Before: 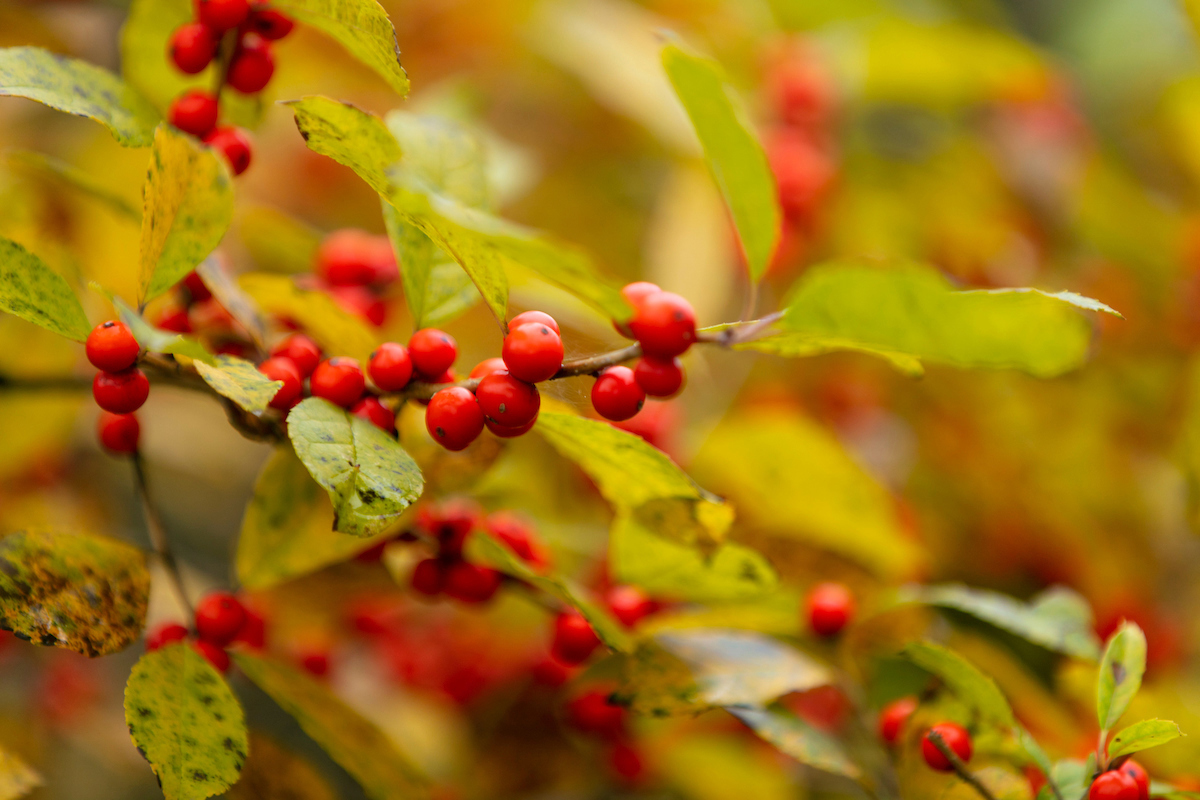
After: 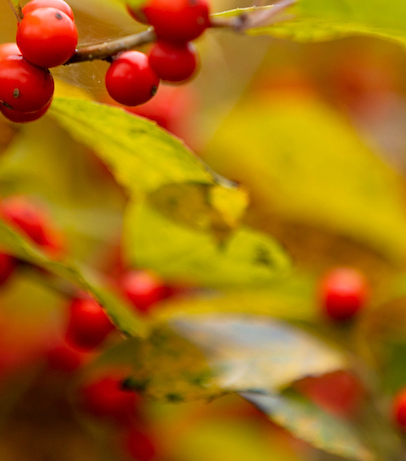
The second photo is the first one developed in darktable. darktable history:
crop: left 40.559%, top 39.38%, right 25.591%, bottom 2.989%
sharpen: amount 0.214
